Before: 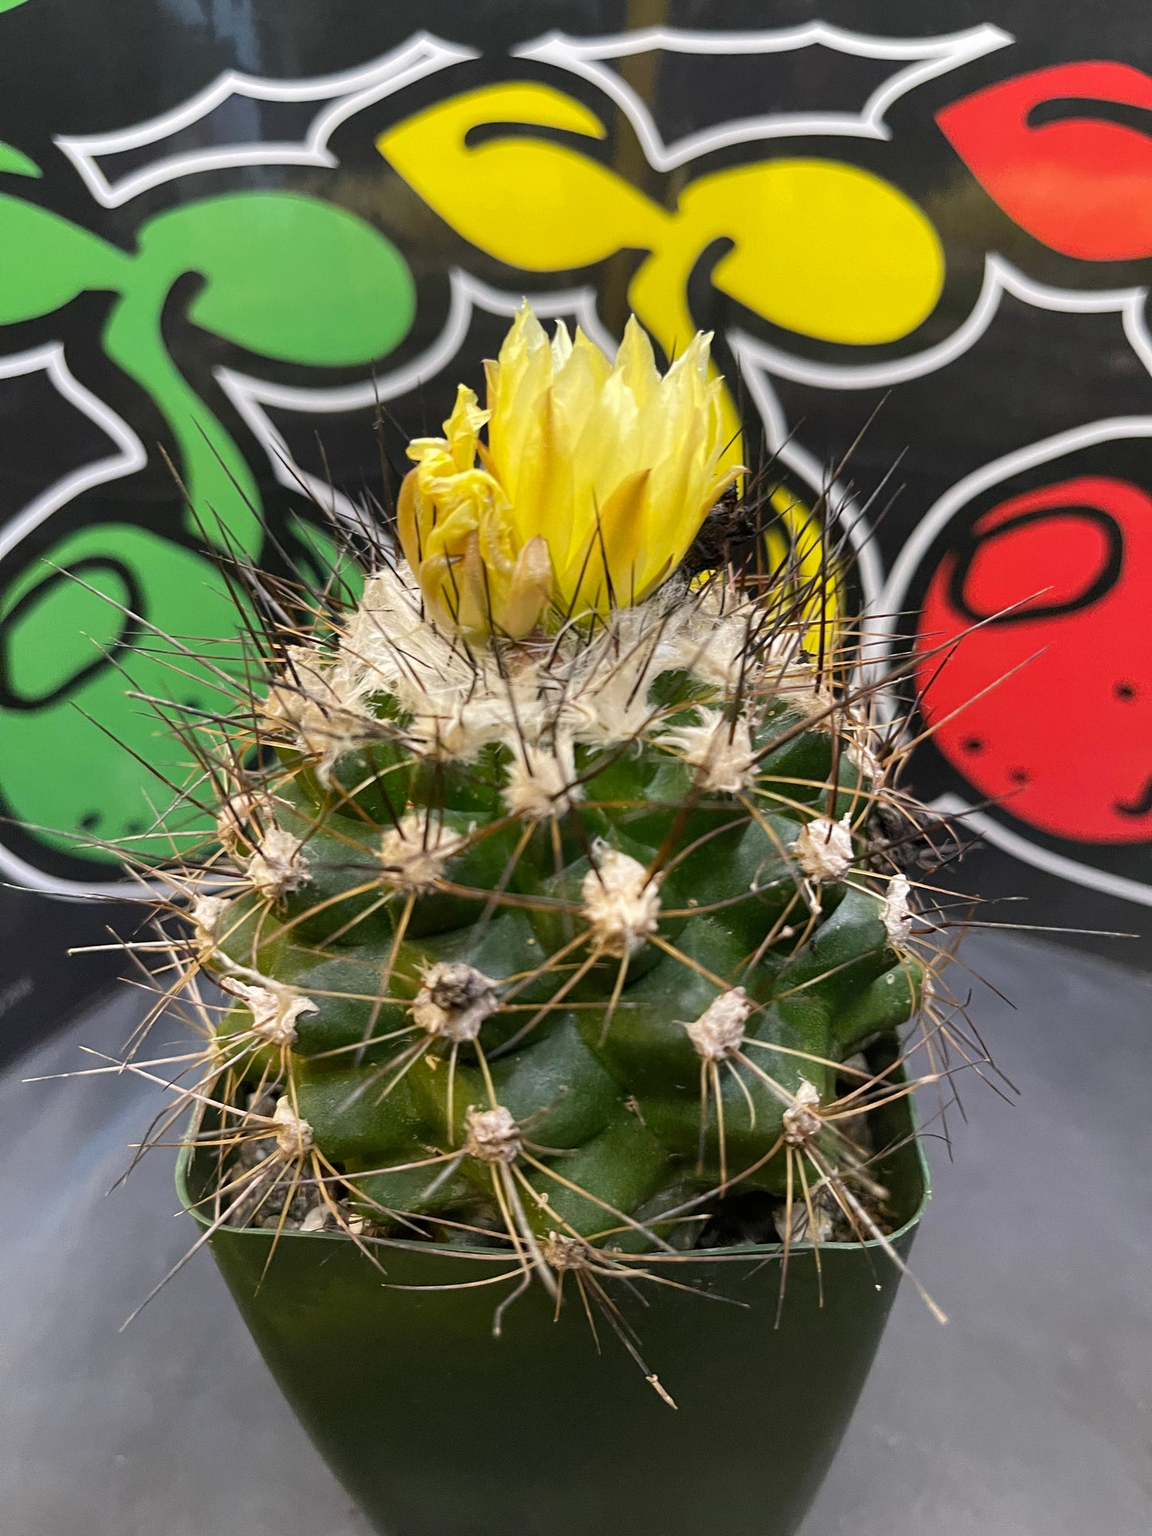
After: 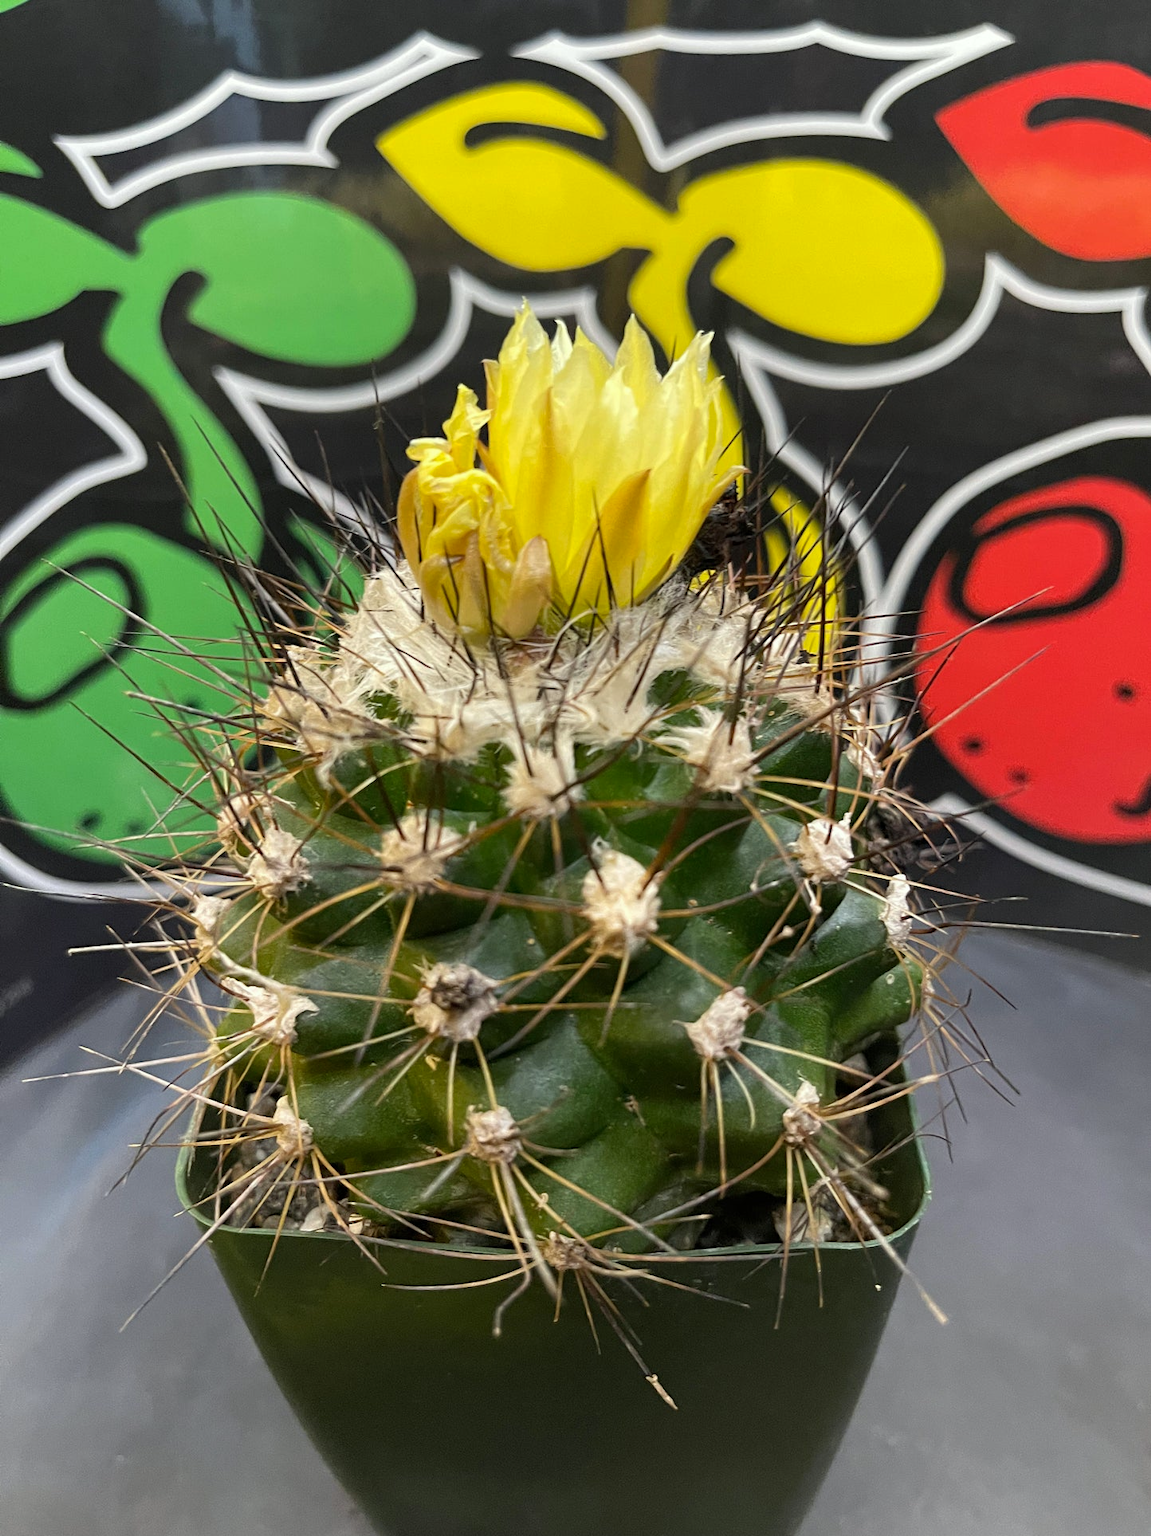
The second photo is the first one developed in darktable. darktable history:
rotate and perspective: automatic cropping off
color balance: mode lift, gamma, gain (sRGB)
color correction: highlights a* -2.68, highlights b* 2.57
